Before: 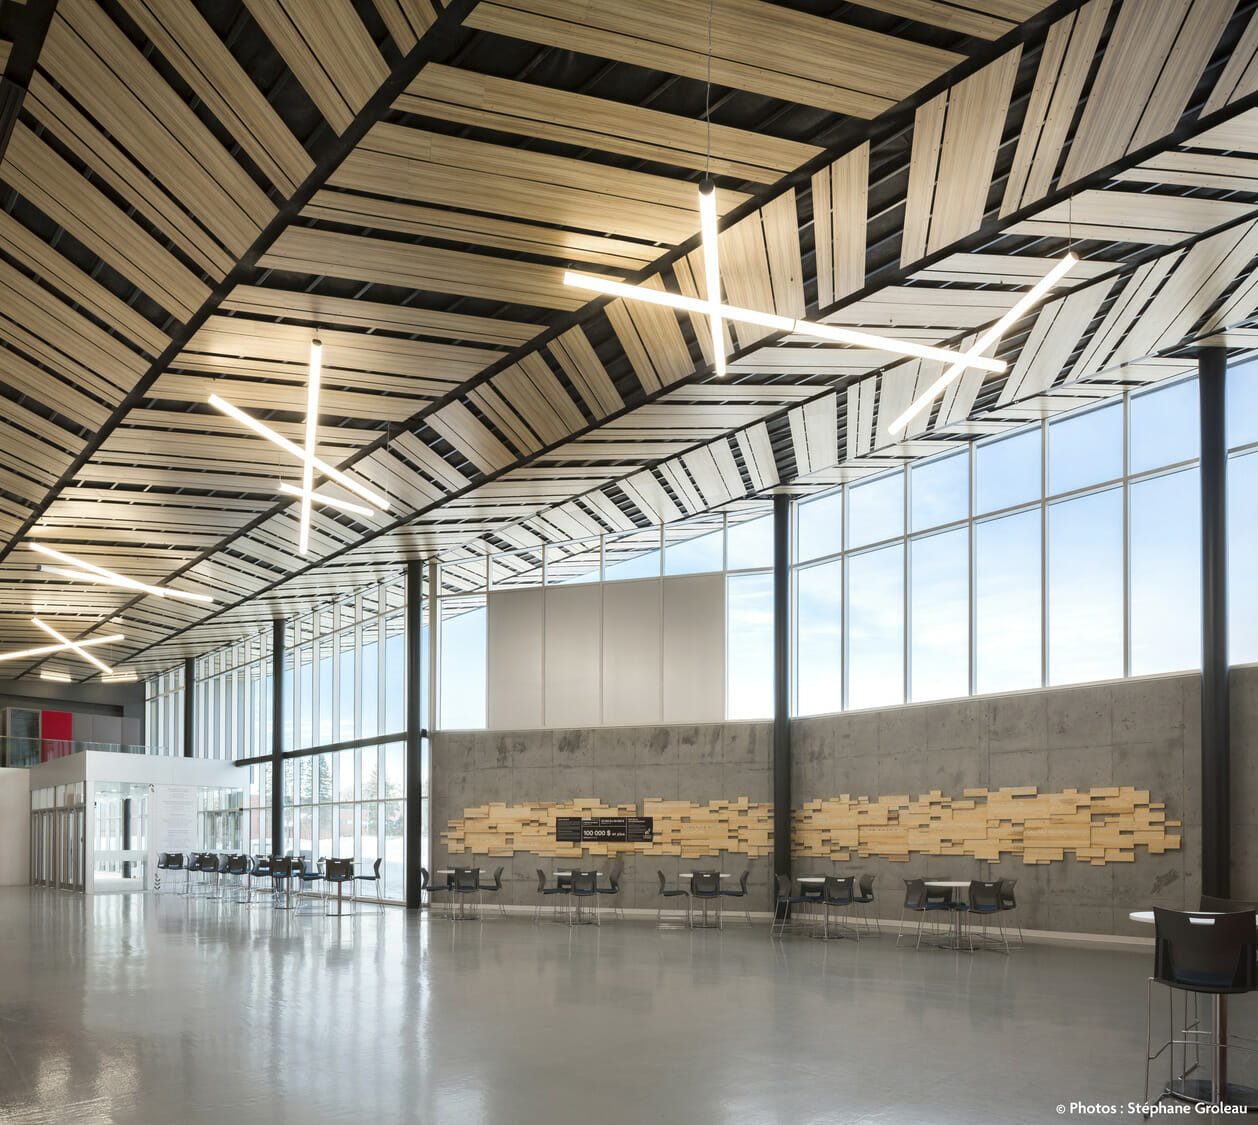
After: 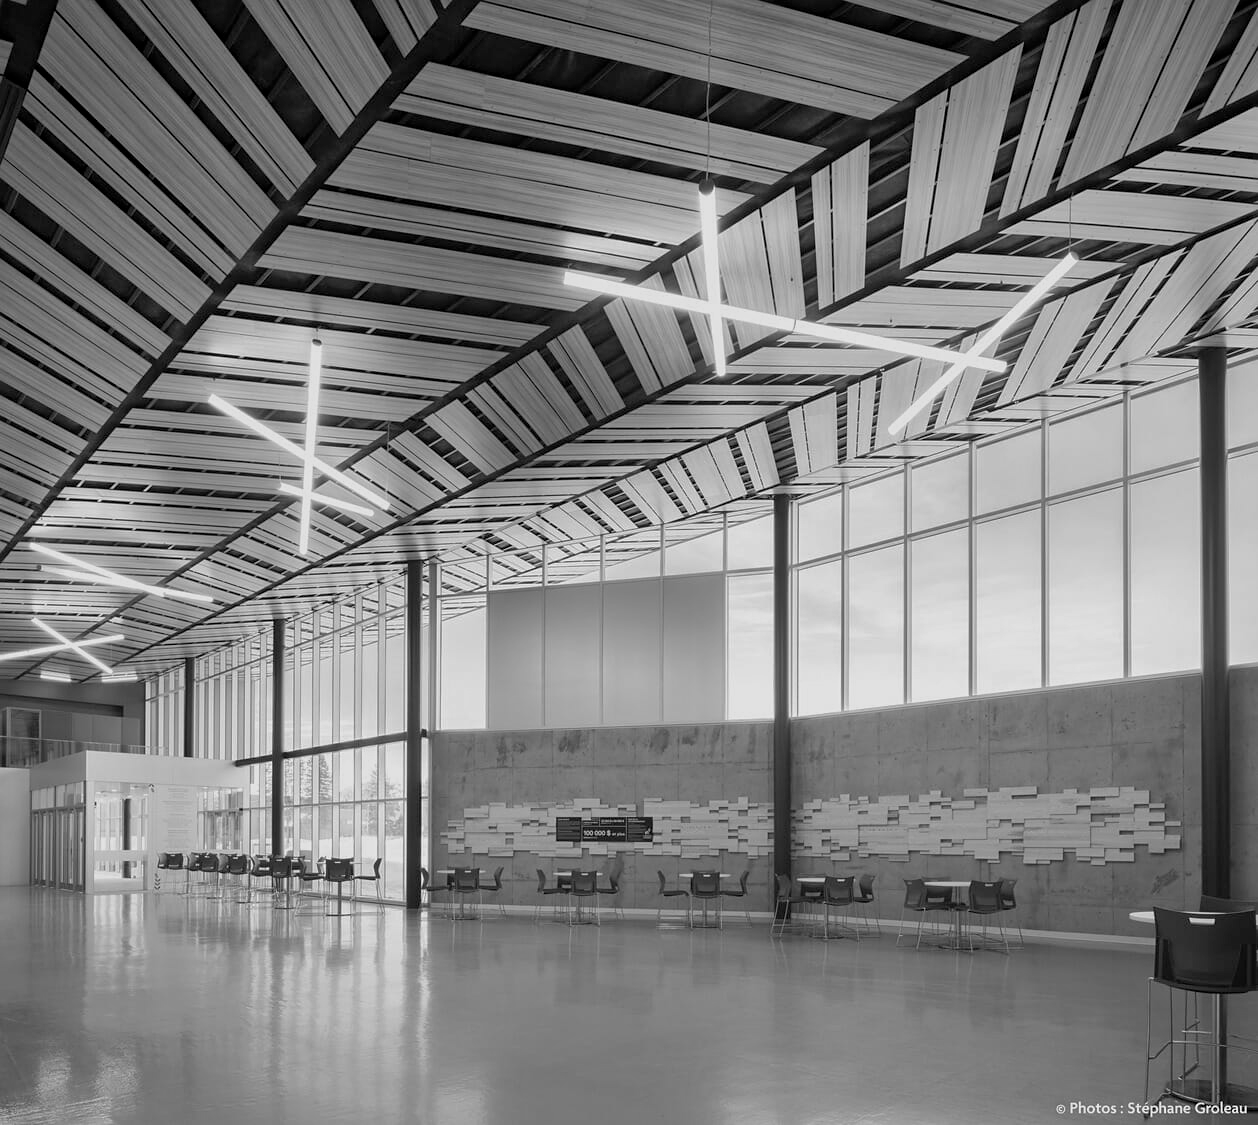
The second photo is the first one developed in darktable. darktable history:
tone equalizer: -8 EV 0.25 EV, -7 EV 0.417 EV, -6 EV 0.417 EV, -5 EV 0.25 EV, -3 EV -0.25 EV, -2 EV -0.417 EV, -1 EV -0.417 EV, +0 EV -0.25 EV, edges refinement/feathering 500, mask exposure compensation -1.57 EV, preserve details guided filter
shadows and highlights: shadows 25, highlights -25
monochrome: on, module defaults
sharpen: amount 0.2
